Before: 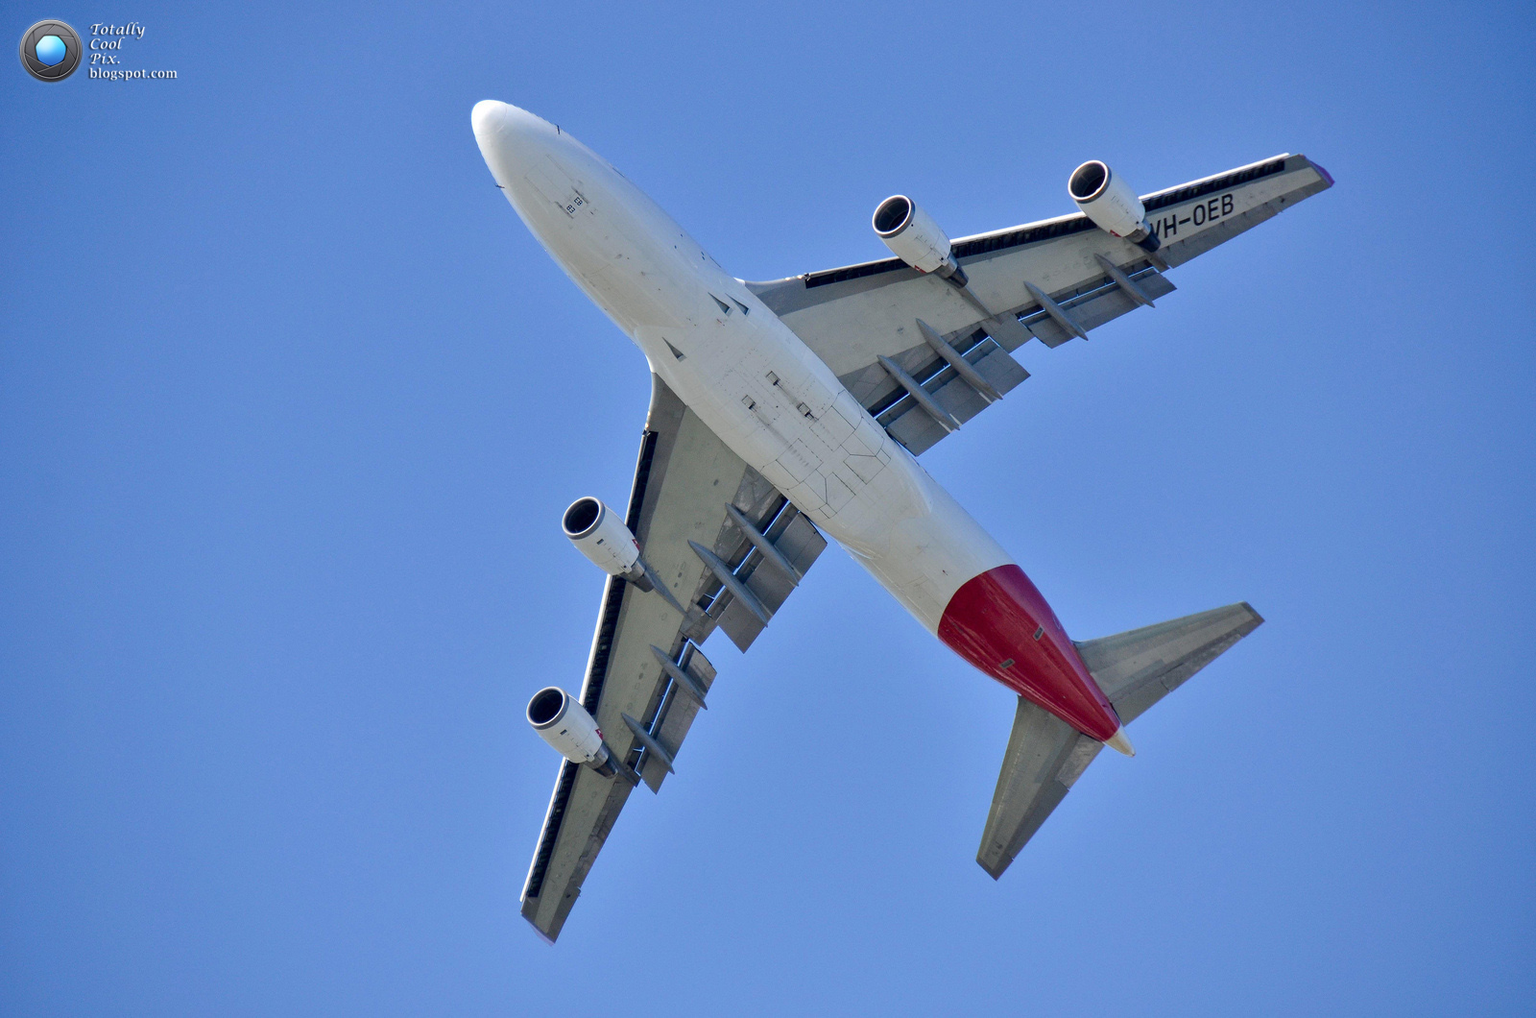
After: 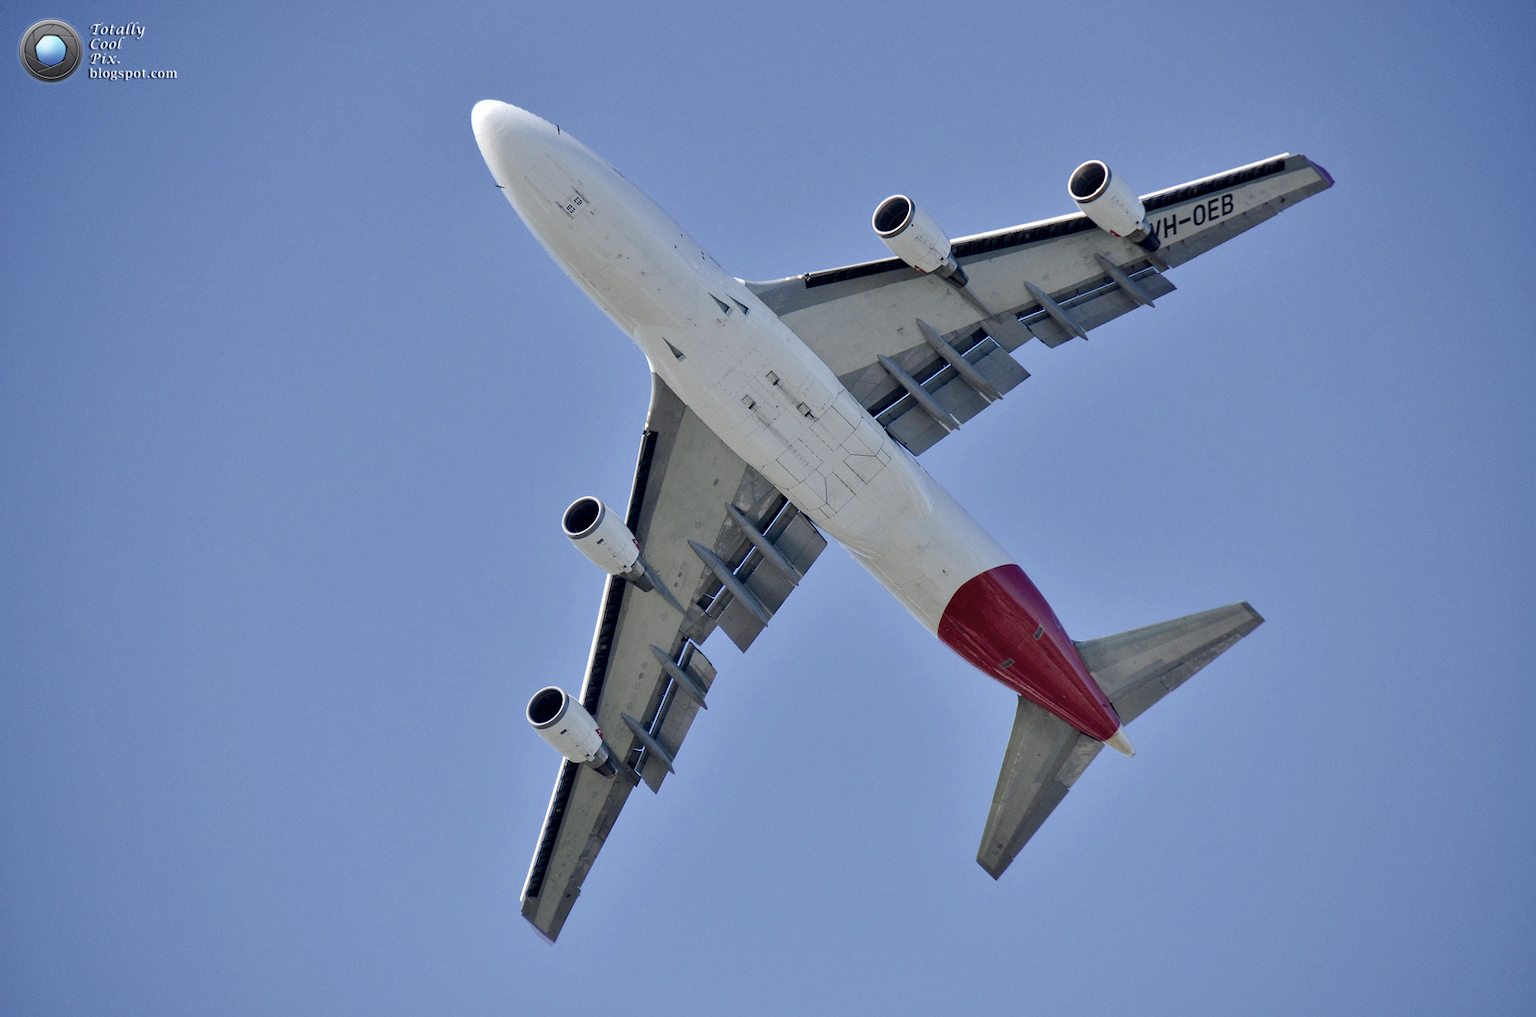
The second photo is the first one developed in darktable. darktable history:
color balance rgb: perceptual saturation grading › global saturation 20%, perceptual saturation grading › highlights -25%, perceptual saturation grading › shadows 25%
contrast brightness saturation: contrast 0.1, saturation -0.36
